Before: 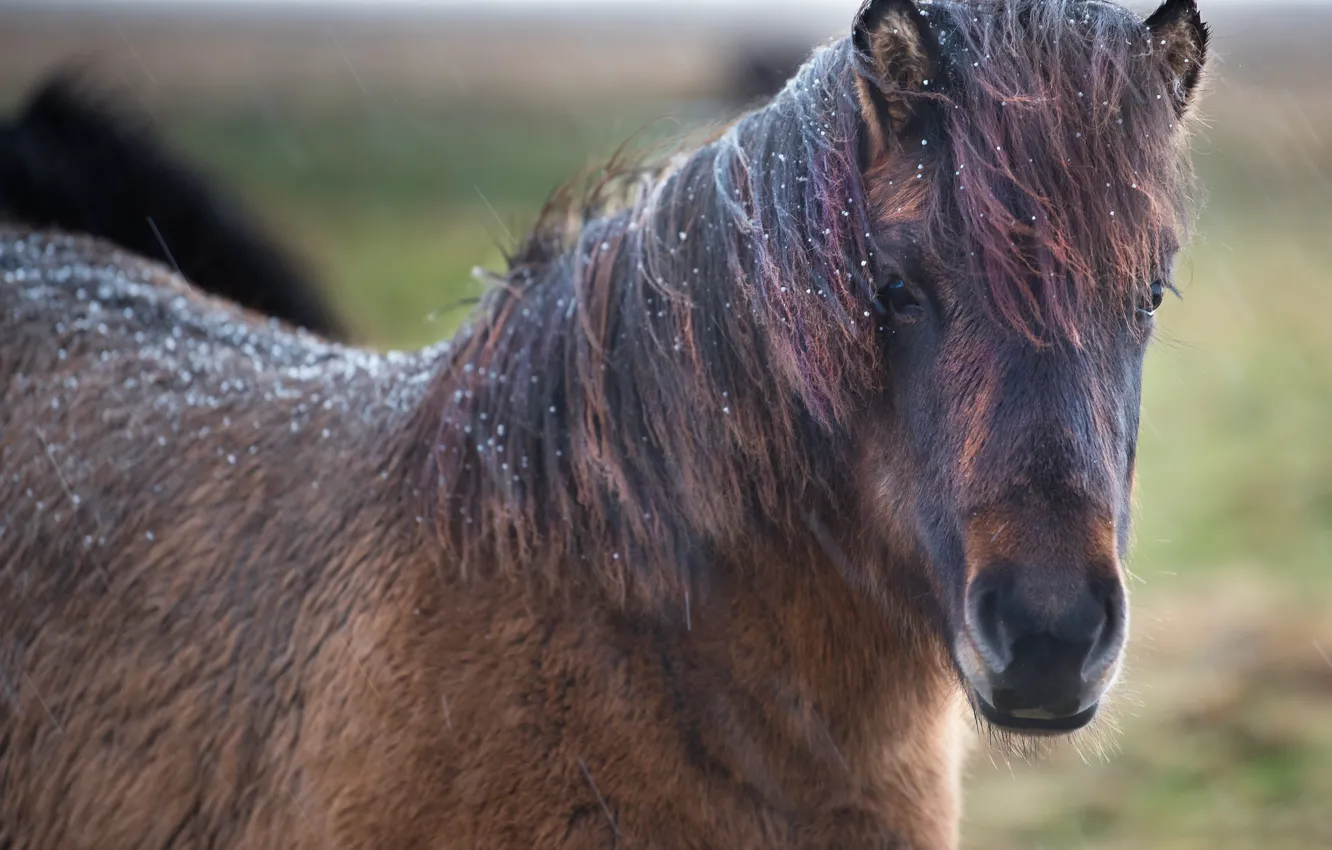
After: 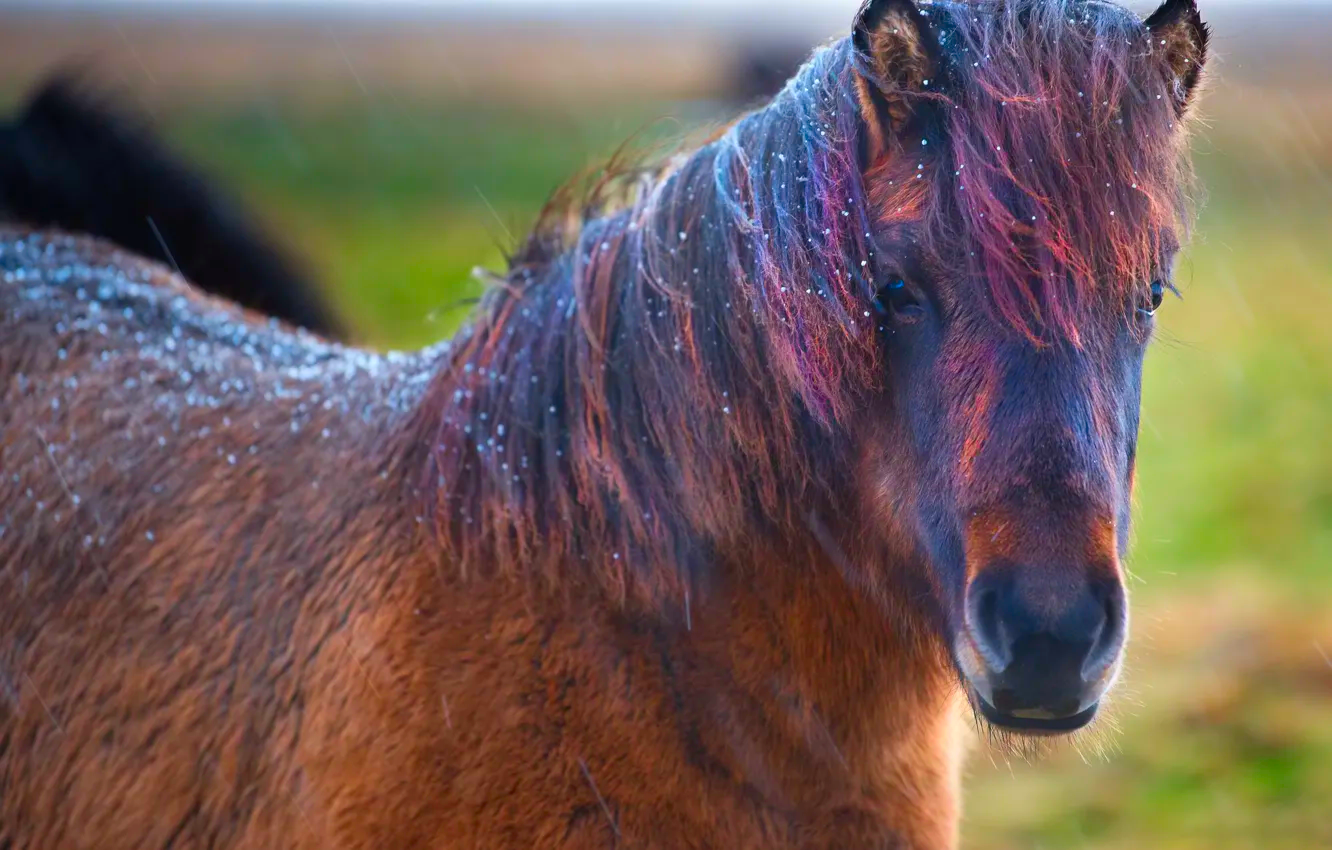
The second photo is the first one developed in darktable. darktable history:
color correction: highlights b* -0.015, saturation 2.2
